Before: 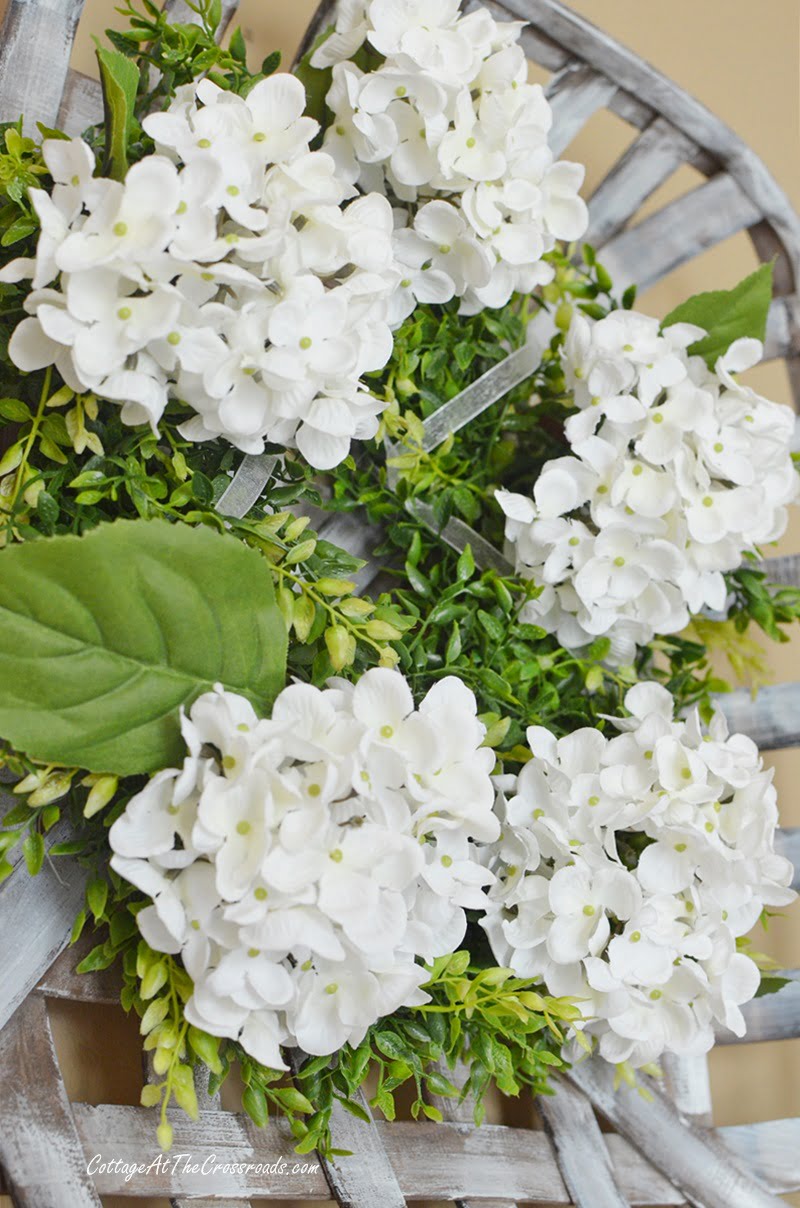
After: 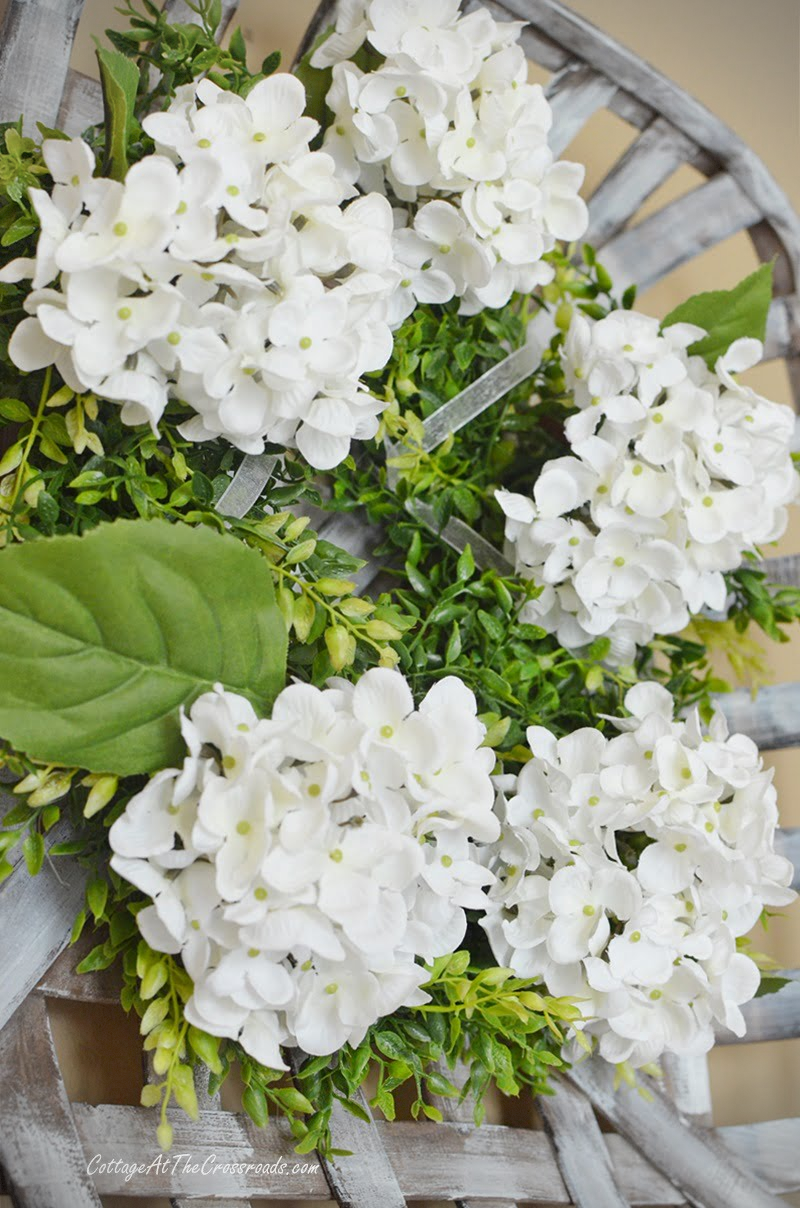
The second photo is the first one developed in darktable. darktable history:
vignetting: dithering 8-bit output, unbound false
